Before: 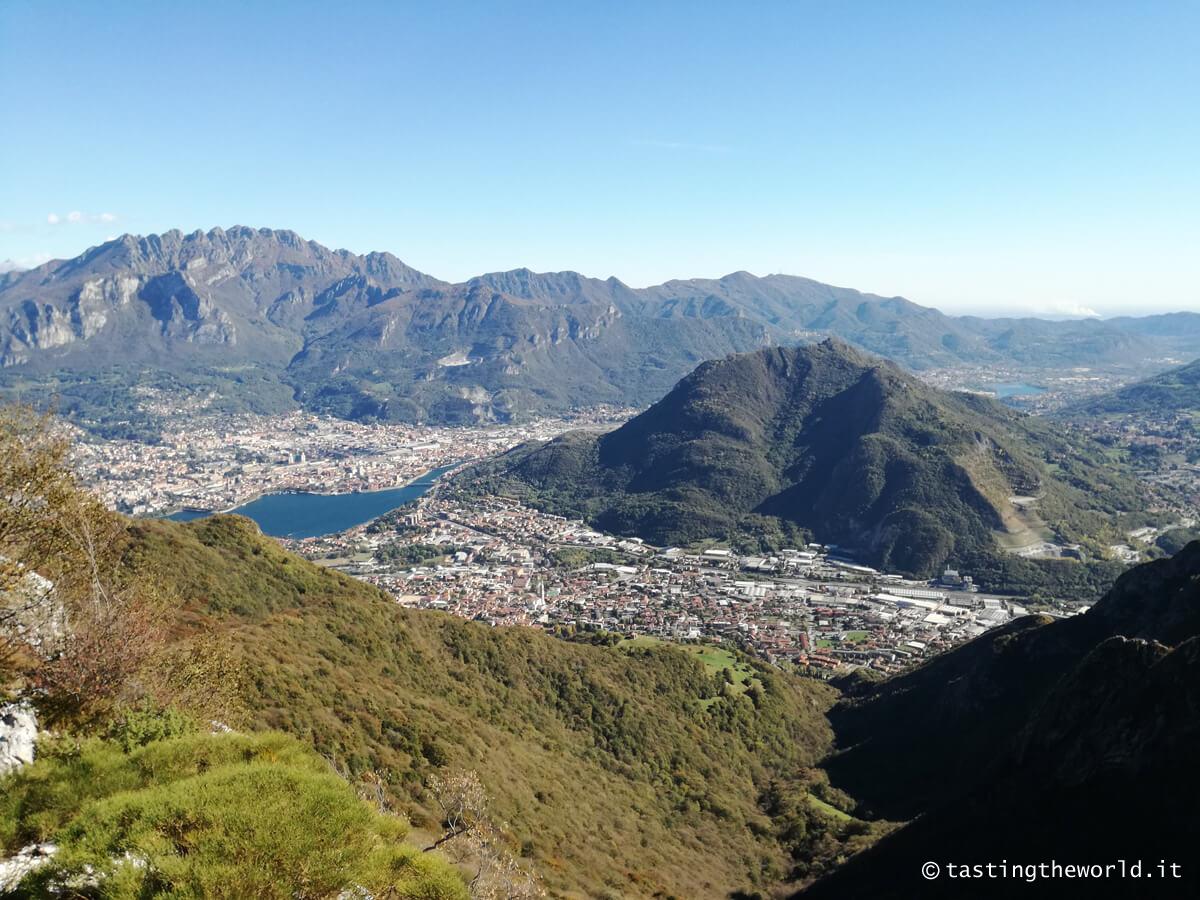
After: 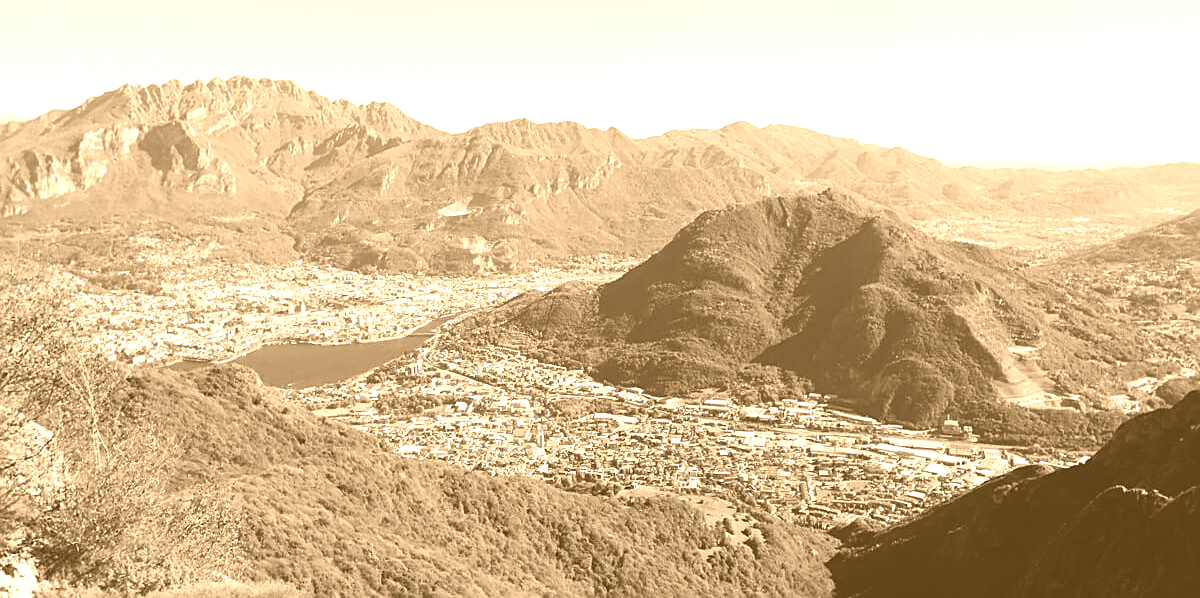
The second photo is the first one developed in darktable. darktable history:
colorize: hue 28.8°, source mix 100%
crop: top 16.727%, bottom 16.727%
sharpen: on, module defaults
